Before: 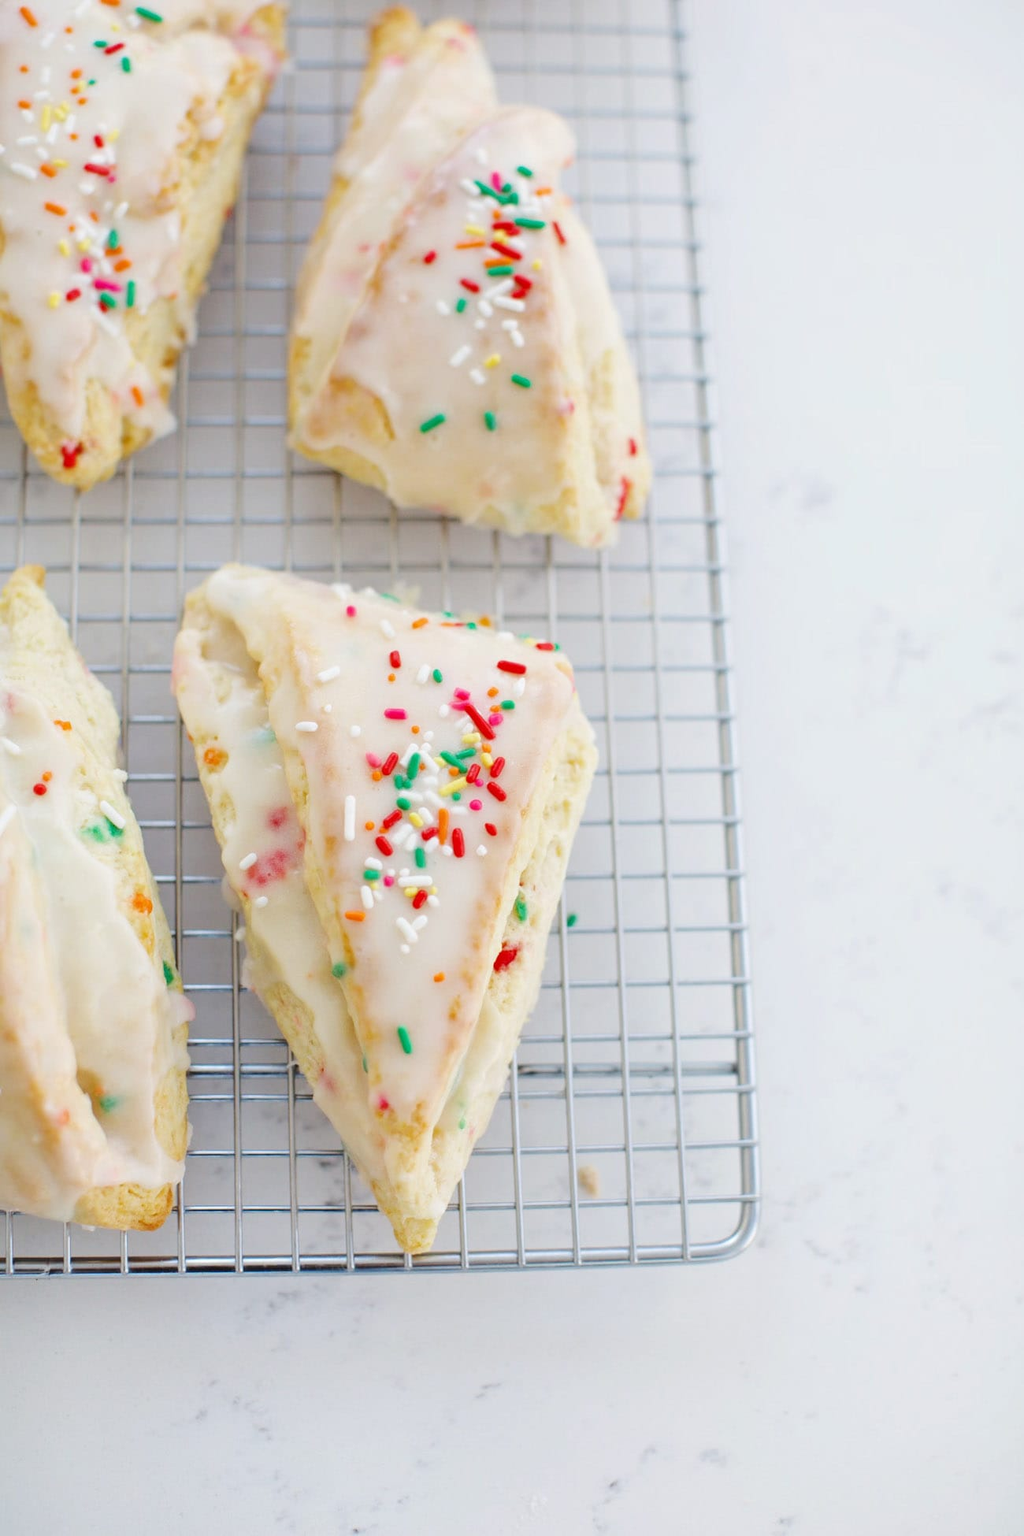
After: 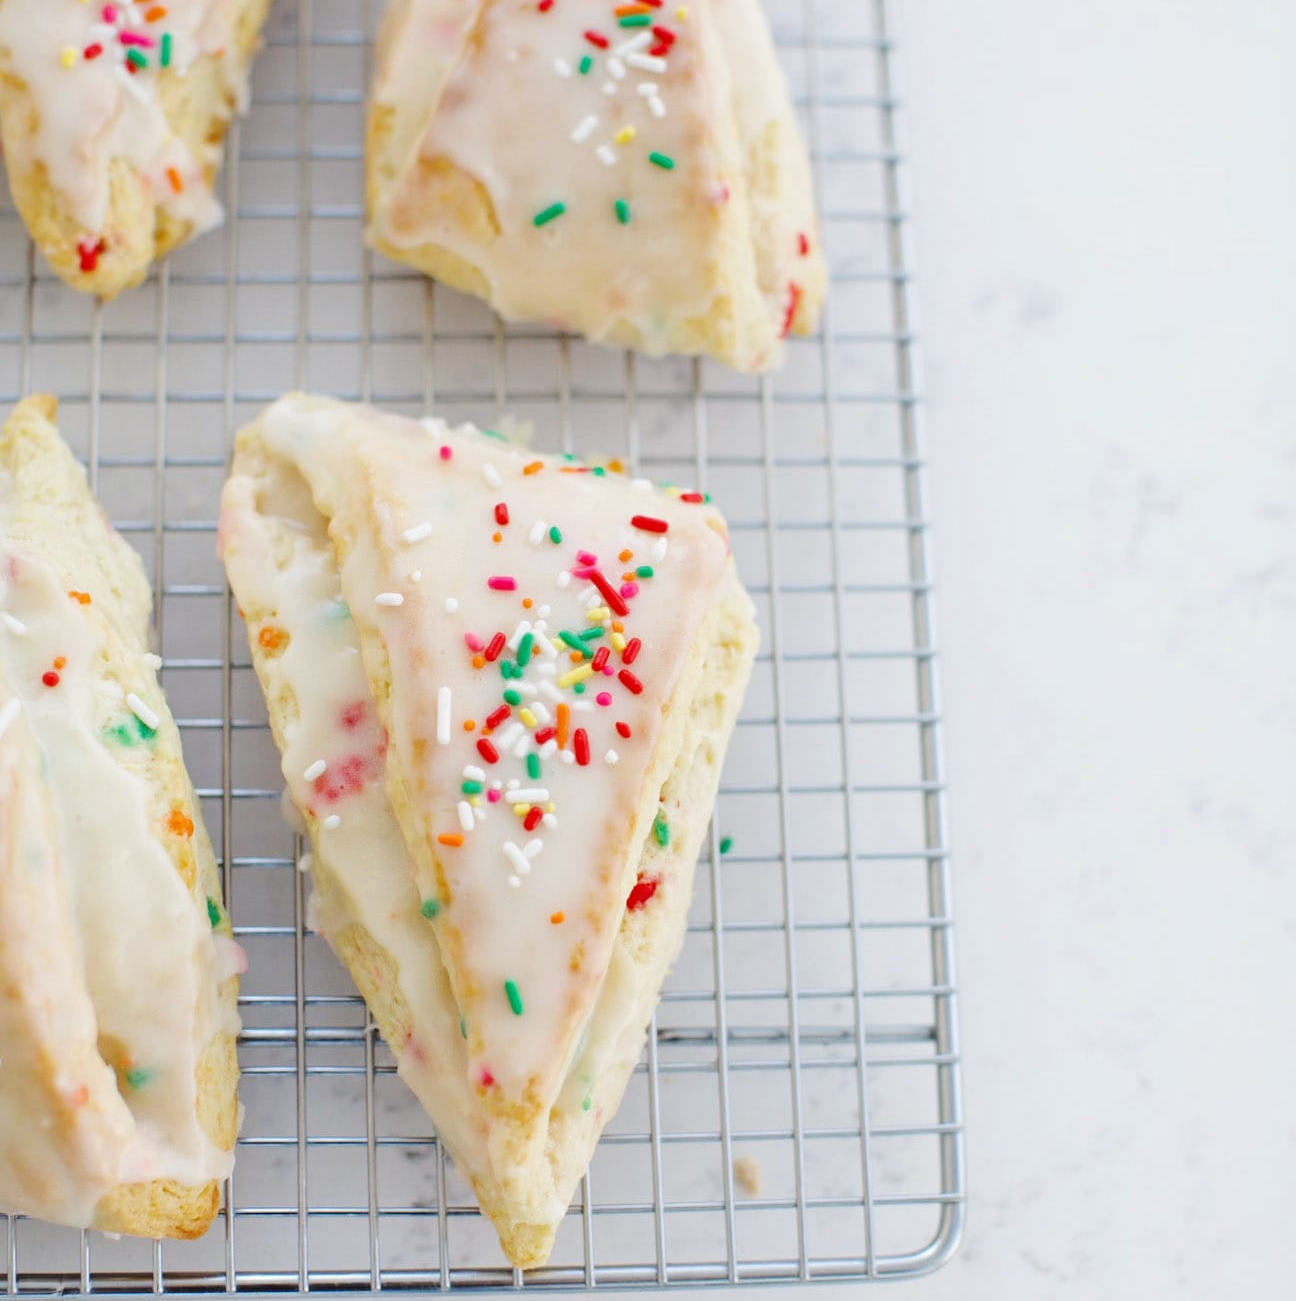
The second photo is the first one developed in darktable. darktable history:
crop: top 16.569%, bottom 16.689%
tone equalizer: on, module defaults
